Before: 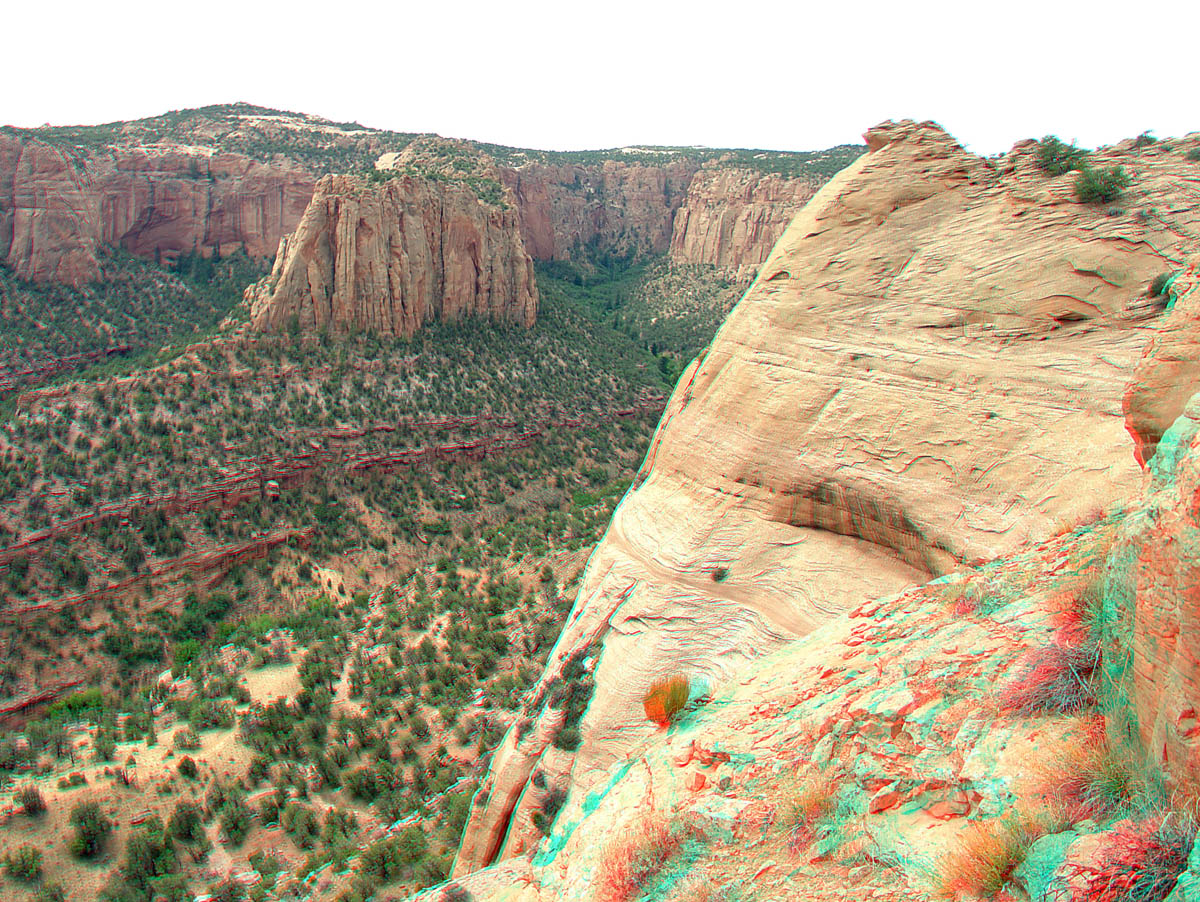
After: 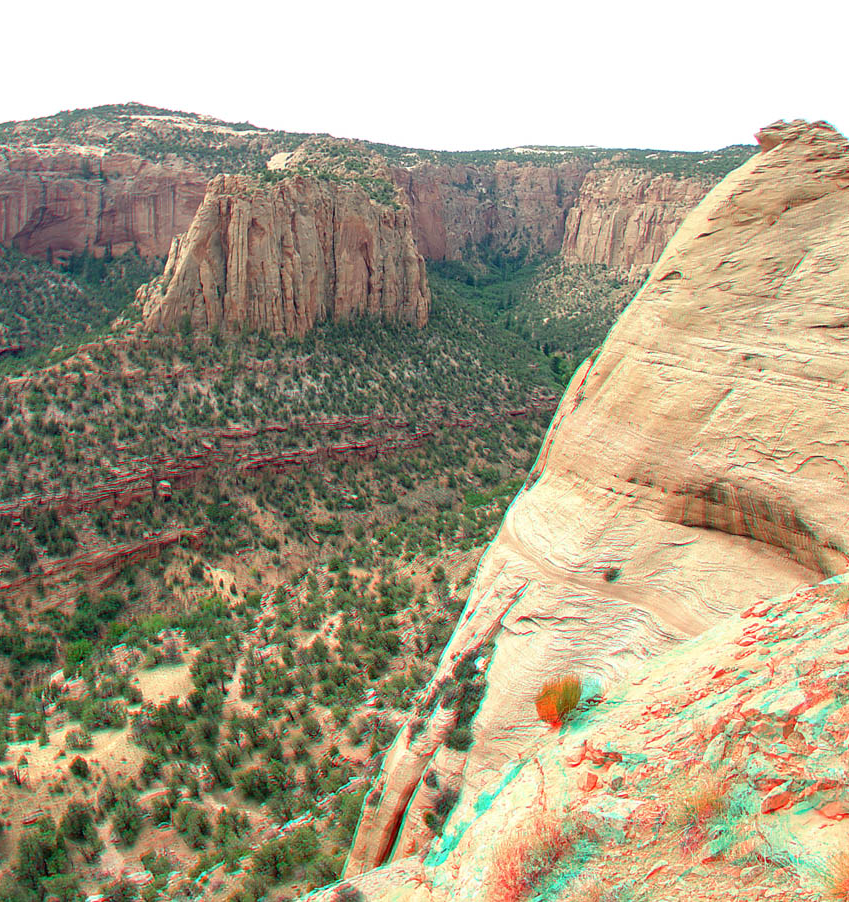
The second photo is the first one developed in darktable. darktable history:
tone equalizer: on, module defaults
crop and rotate: left 9.061%, right 20.142%
